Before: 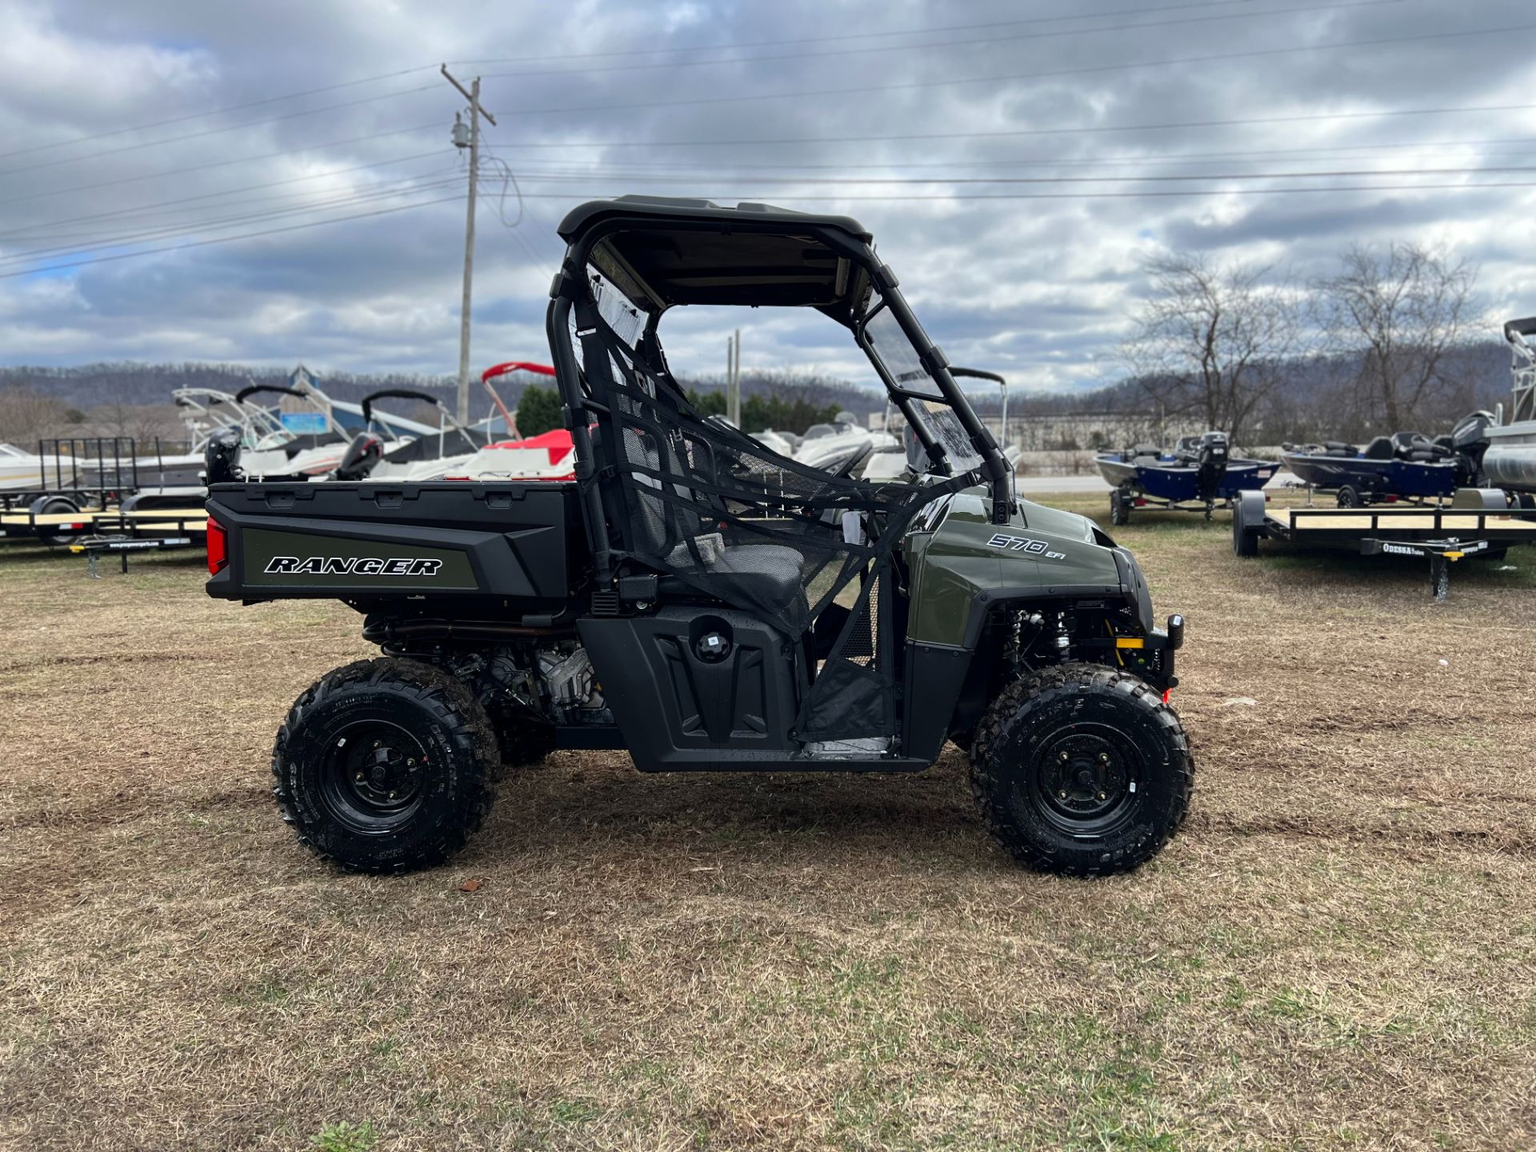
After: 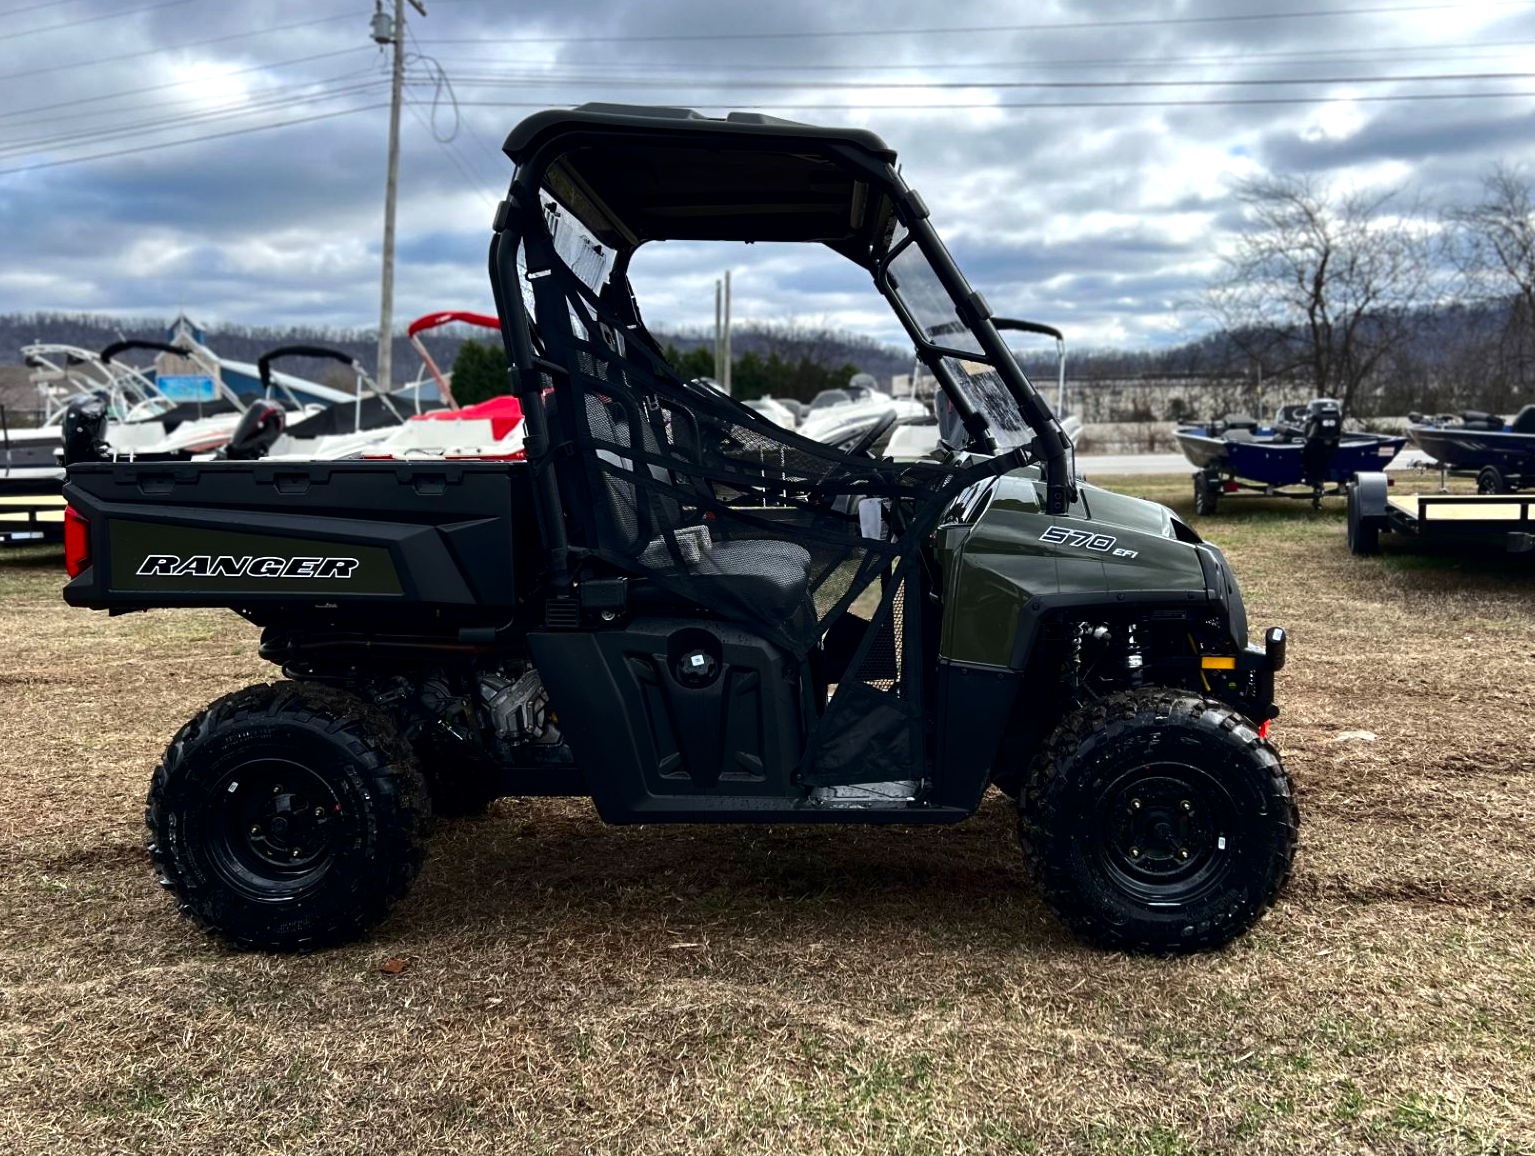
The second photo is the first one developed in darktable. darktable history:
crop and rotate: left 10.148%, top 9.805%, right 9.87%, bottom 9.877%
tone equalizer: -8 EV -0.409 EV, -7 EV -0.378 EV, -6 EV -0.361 EV, -5 EV -0.209 EV, -3 EV 0.241 EV, -2 EV 0.315 EV, -1 EV 0.381 EV, +0 EV 0.416 EV, edges refinement/feathering 500, mask exposure compensation -1.57 EV, preserve details no
contrast brightness saturation: contrast 0.066, brightness -0.153, saturation 0.12
